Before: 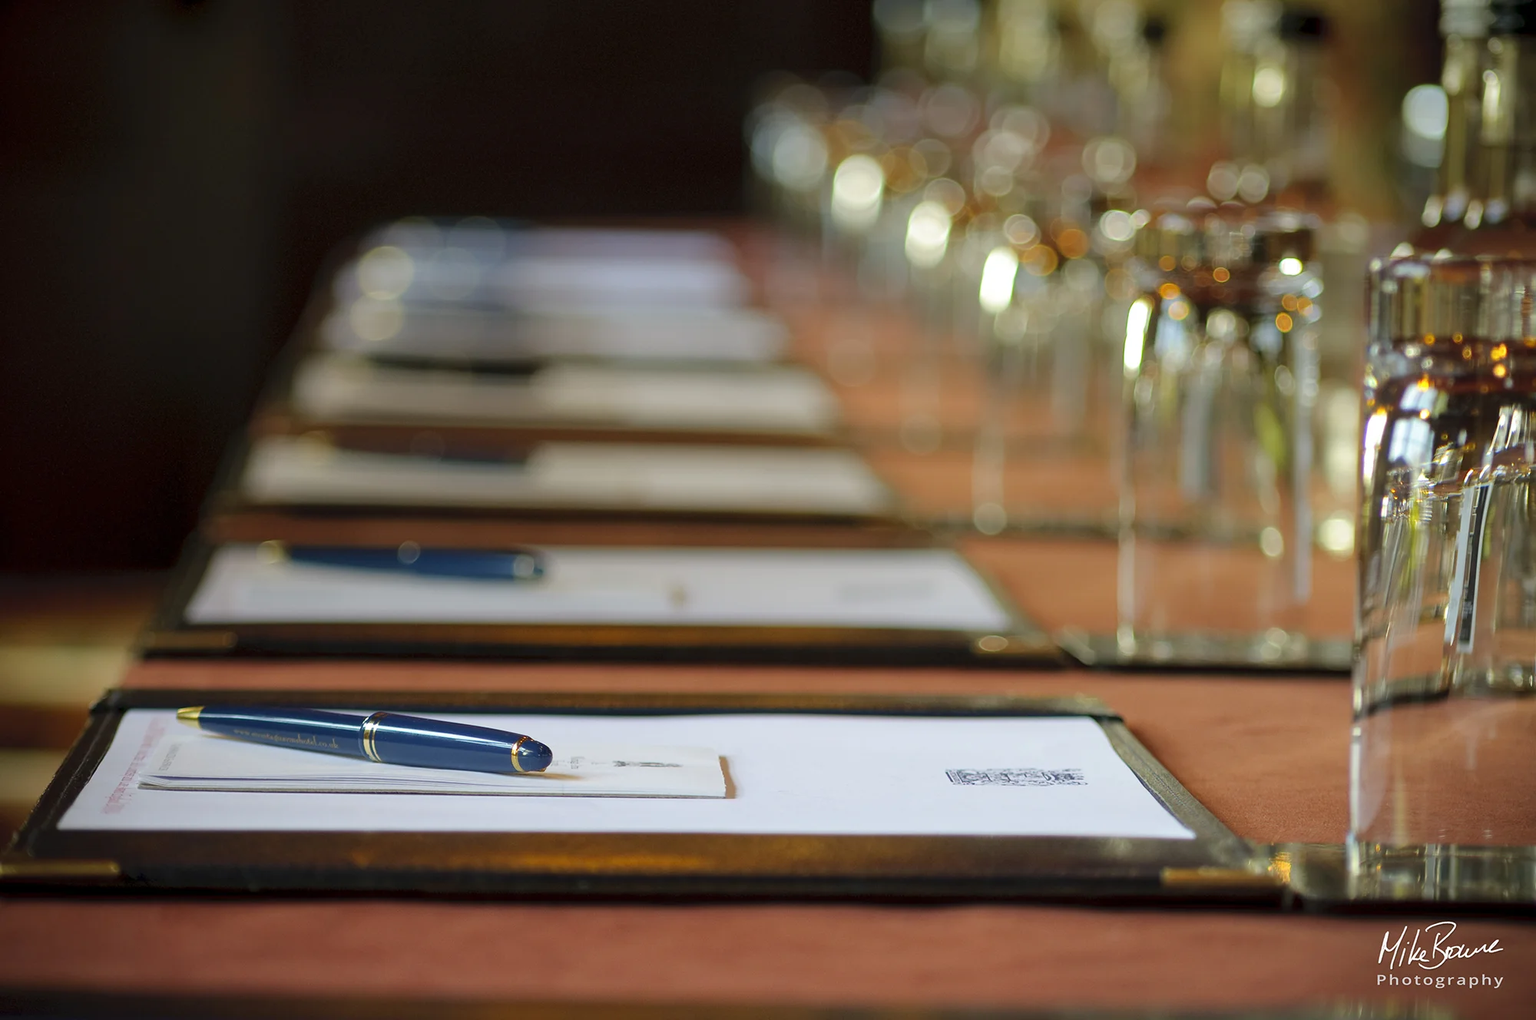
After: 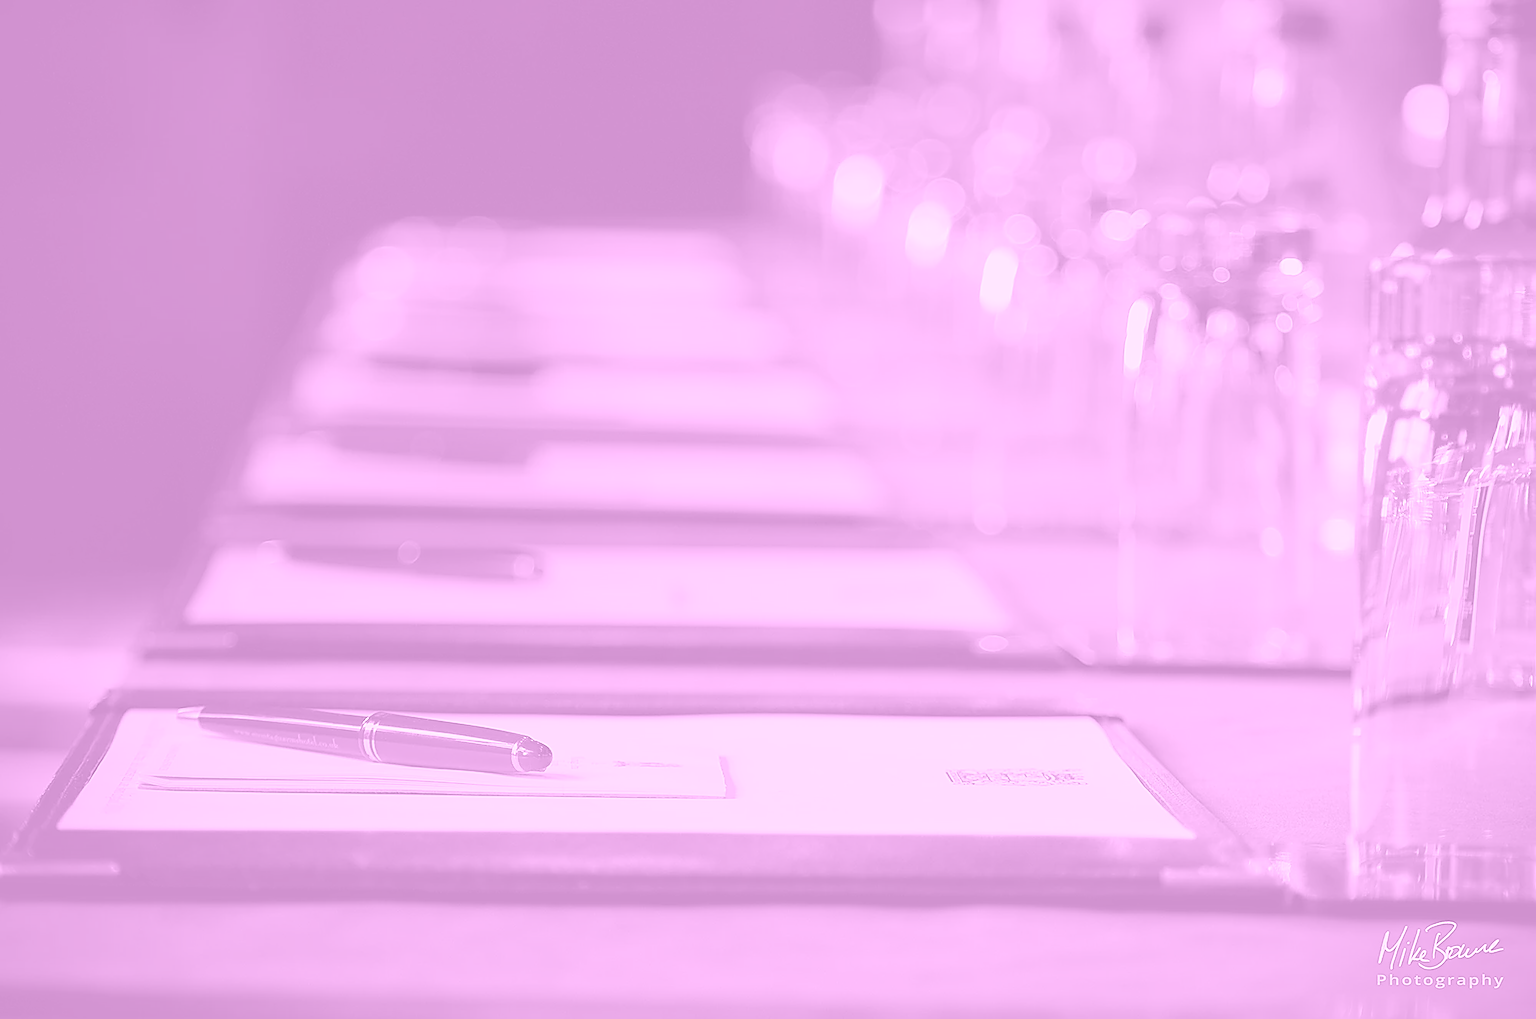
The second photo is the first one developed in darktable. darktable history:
tone equalizer: on, module defaults
sharpen: radius 1.4, amount 1.25, threshold 0.7
exposure: black level correction 0.001, exposure 0.014 EV, compensate highlight preservation false
colorize: hue 331.2°, saturation 75%, source mix 30.28%, lightness 70.52%, version 1
